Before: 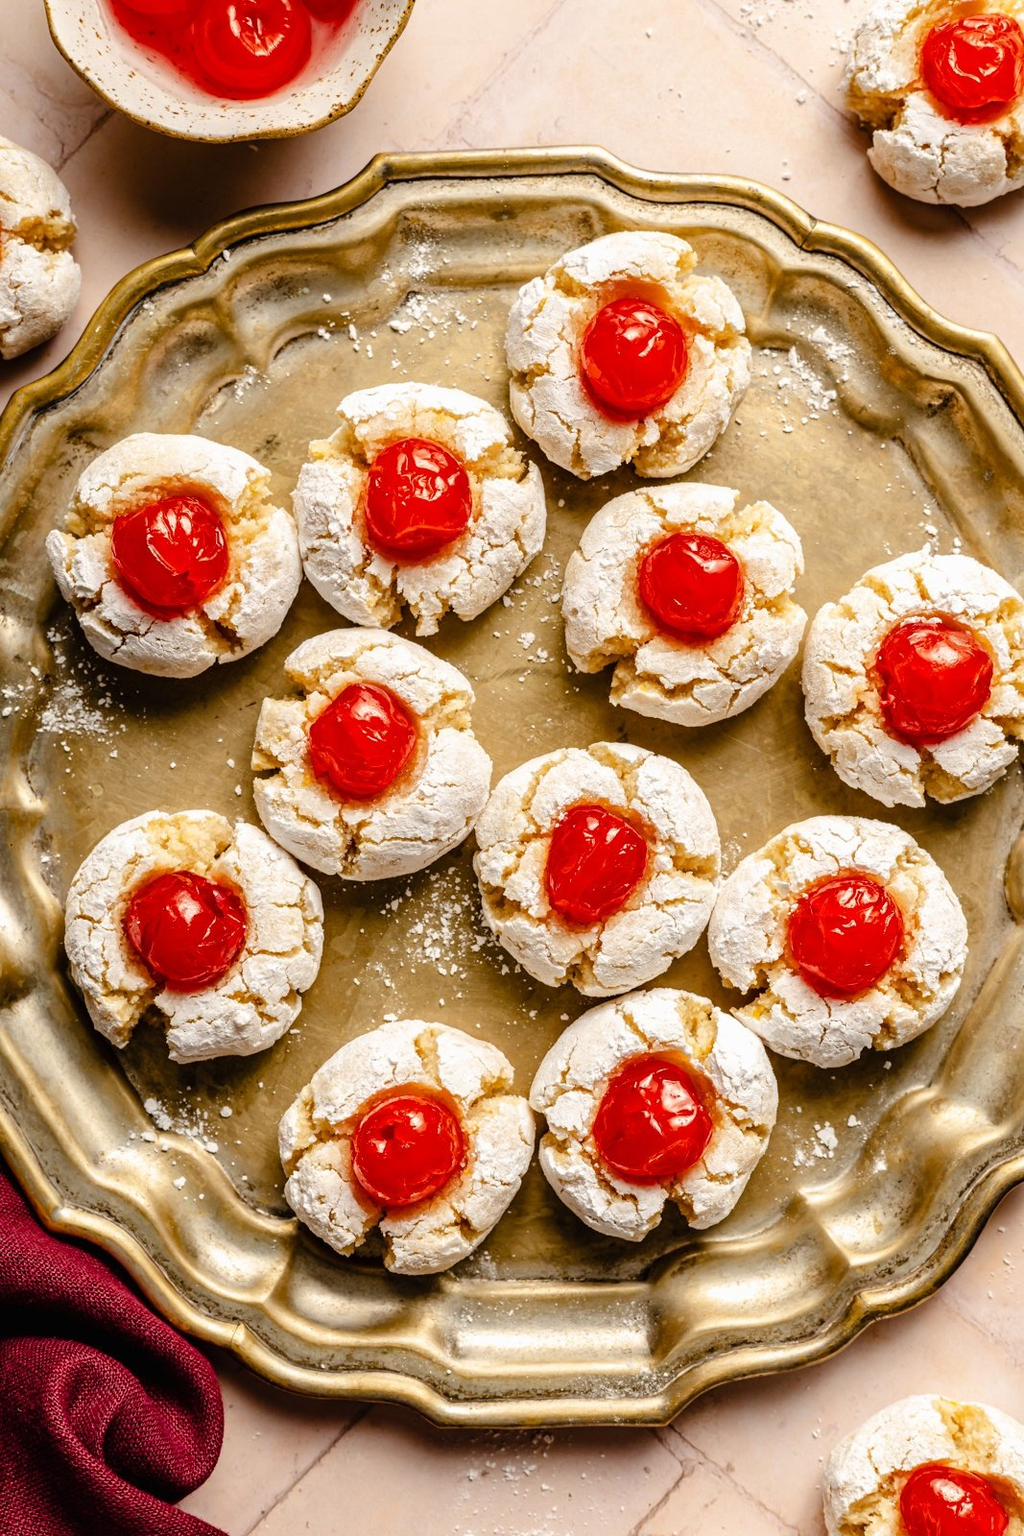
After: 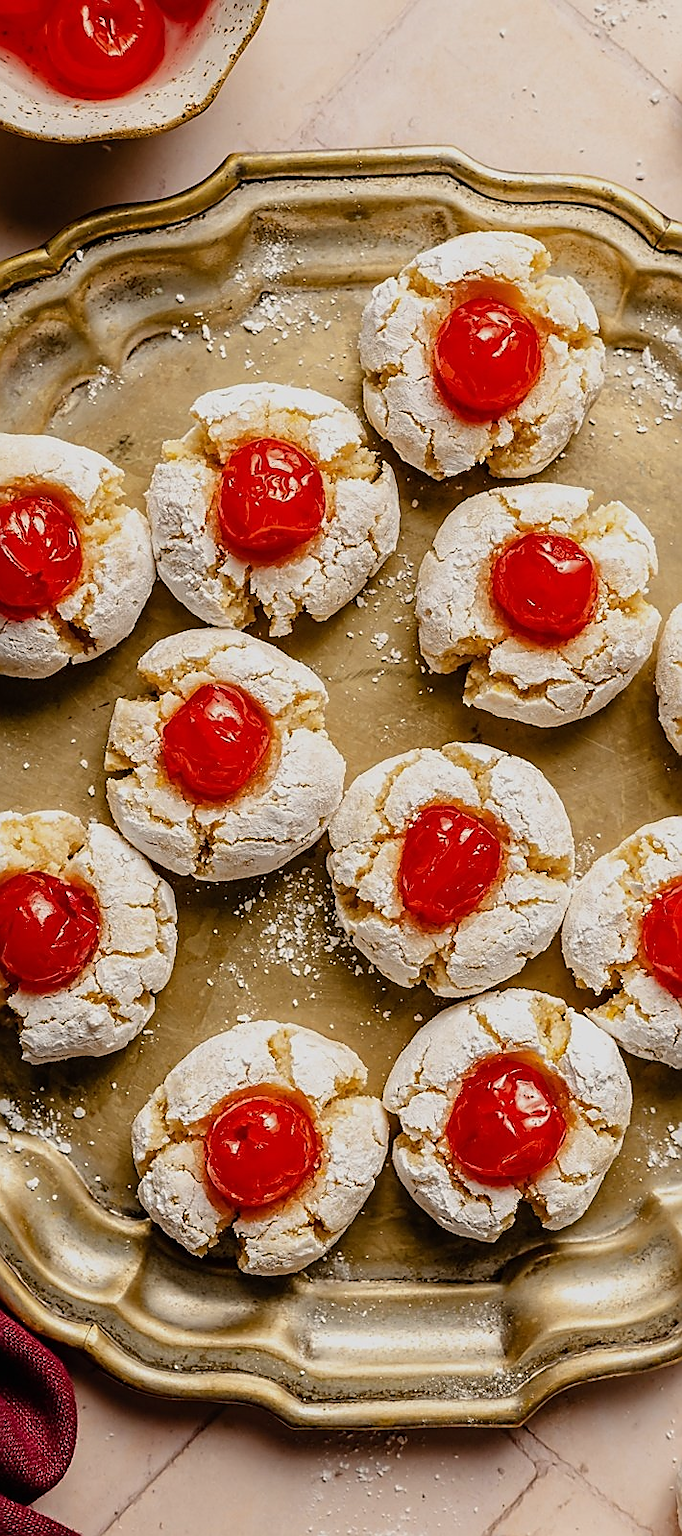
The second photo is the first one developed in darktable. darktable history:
exposure: exposure -0.426 EV, compensate highlight preservation false
crop and rotate: left 14.424%, right 18.879%
sharpen: radius 1.367, amount 1.246, threshold 0.757
